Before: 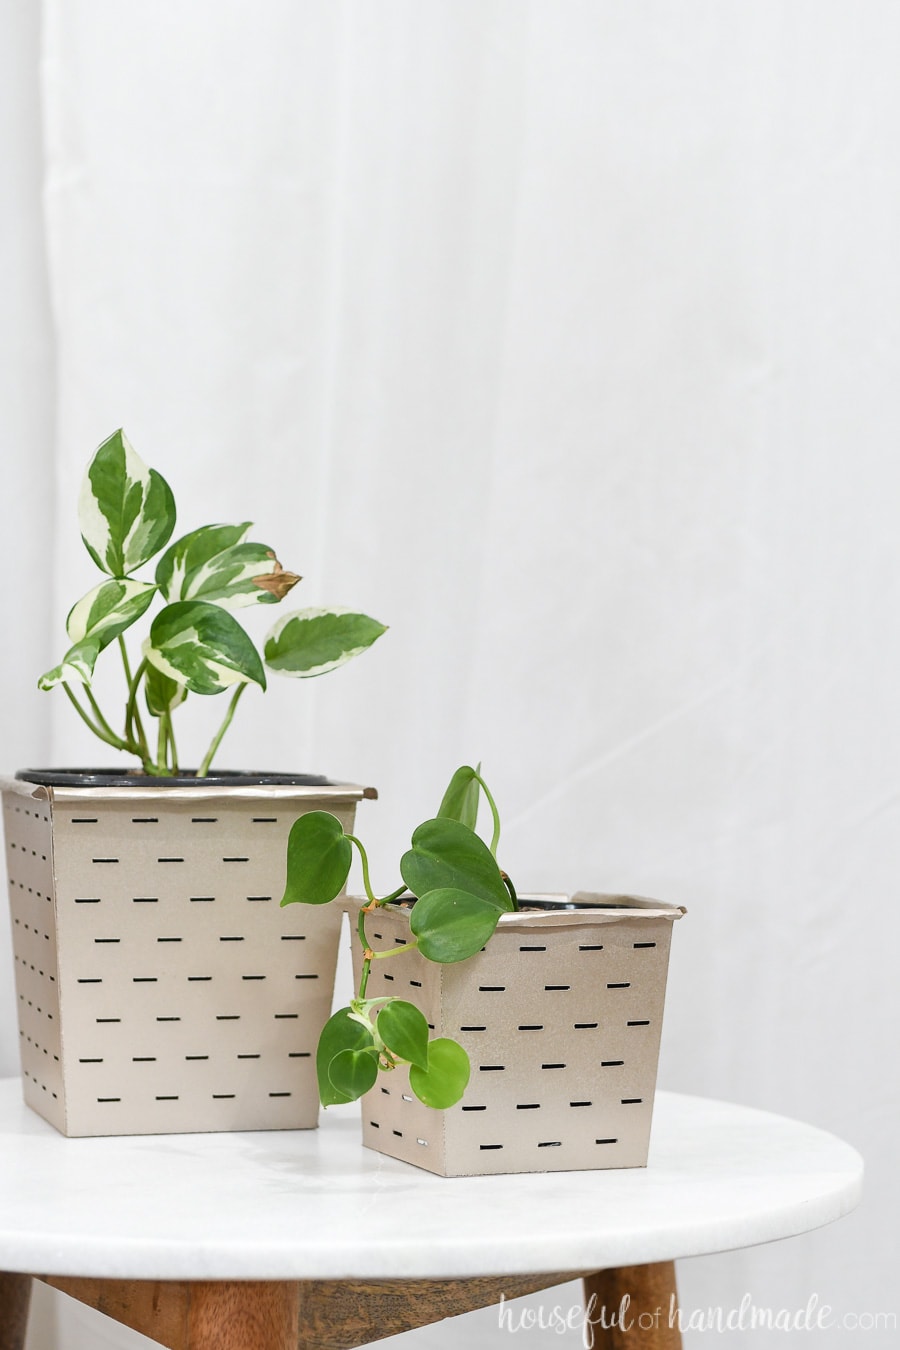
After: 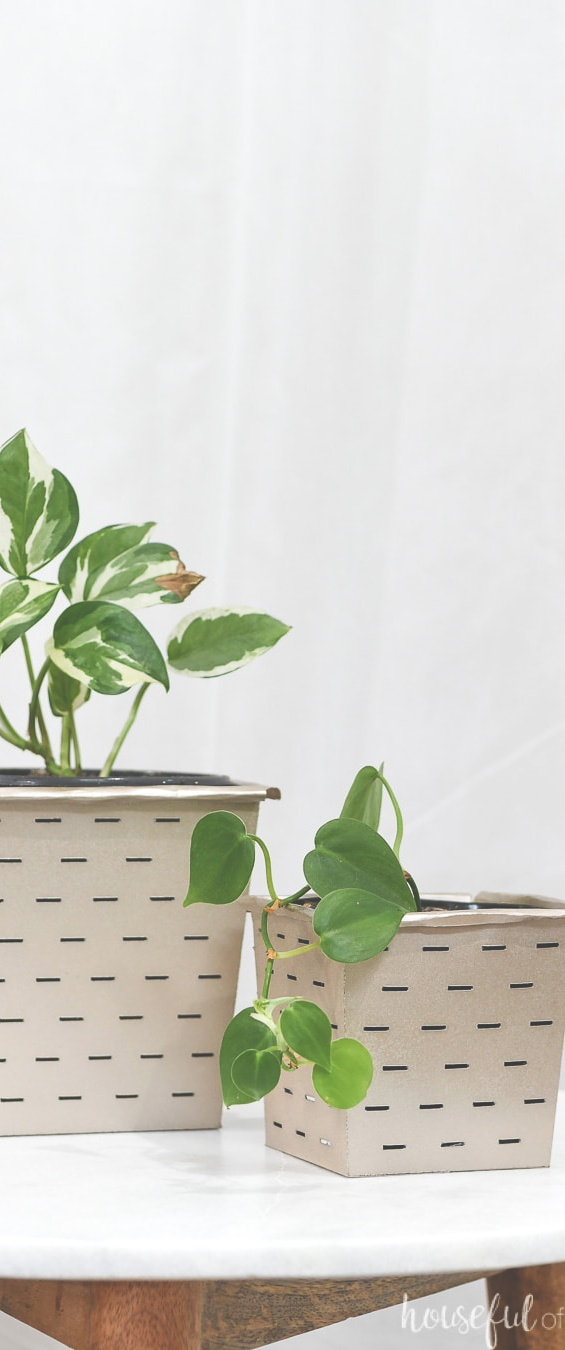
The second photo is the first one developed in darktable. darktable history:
exposure: black level correction -0.04, exposure 0.062 EV, compensate exposure bias true, compensate highlight preservation false
crop: left 10.822%, right 26.381%
